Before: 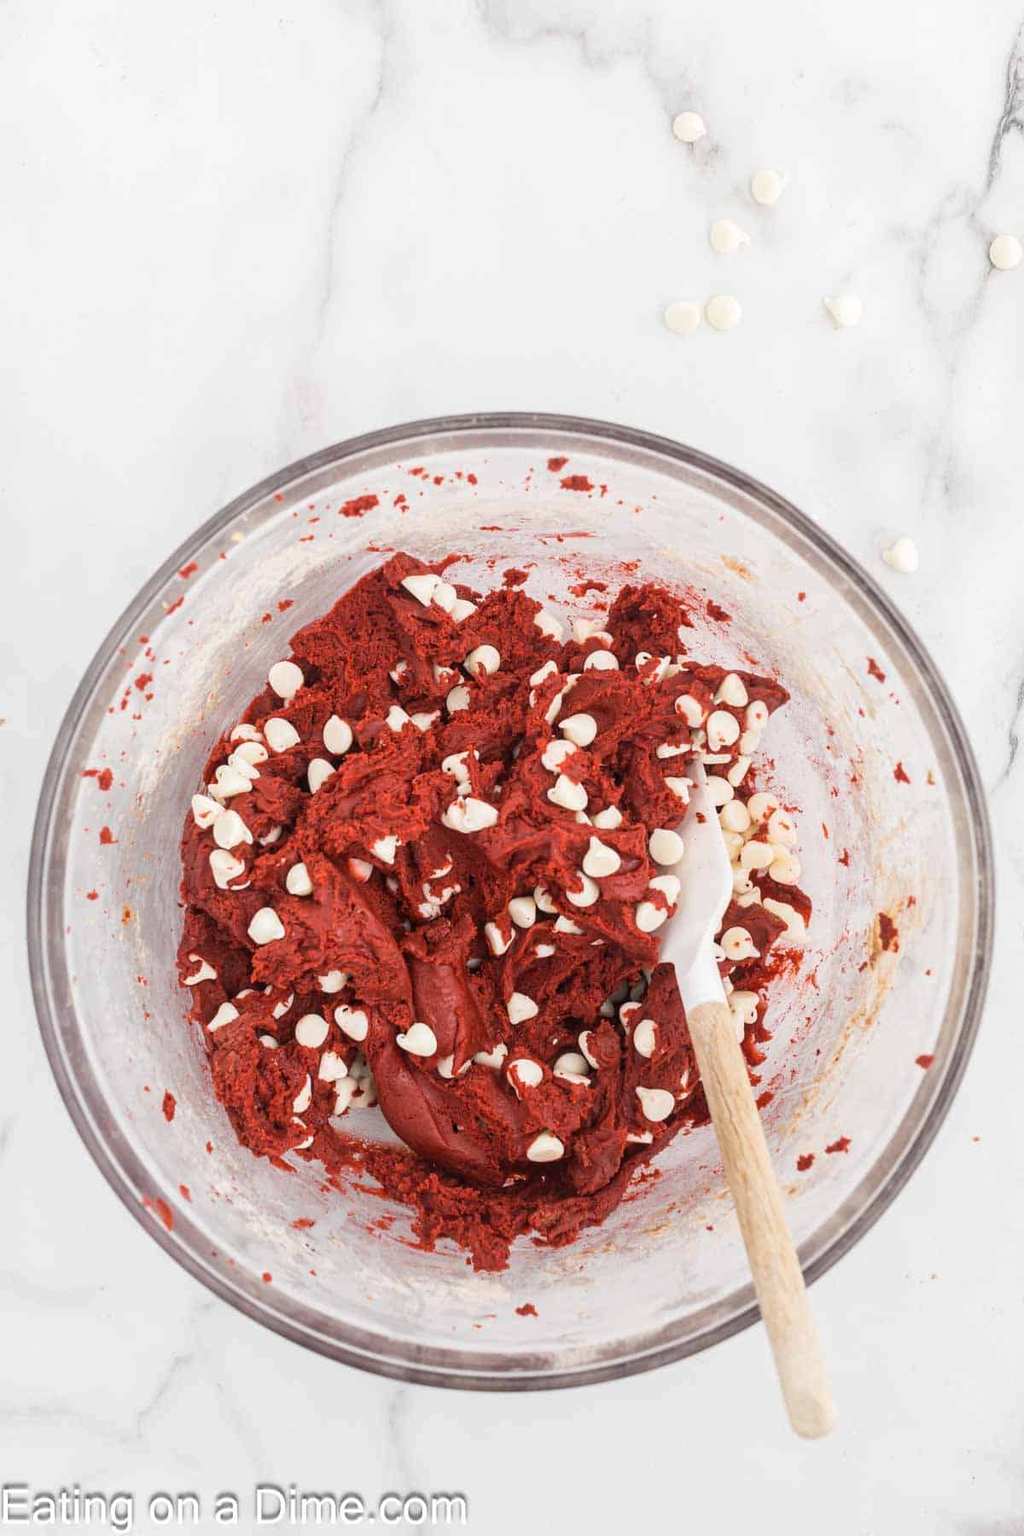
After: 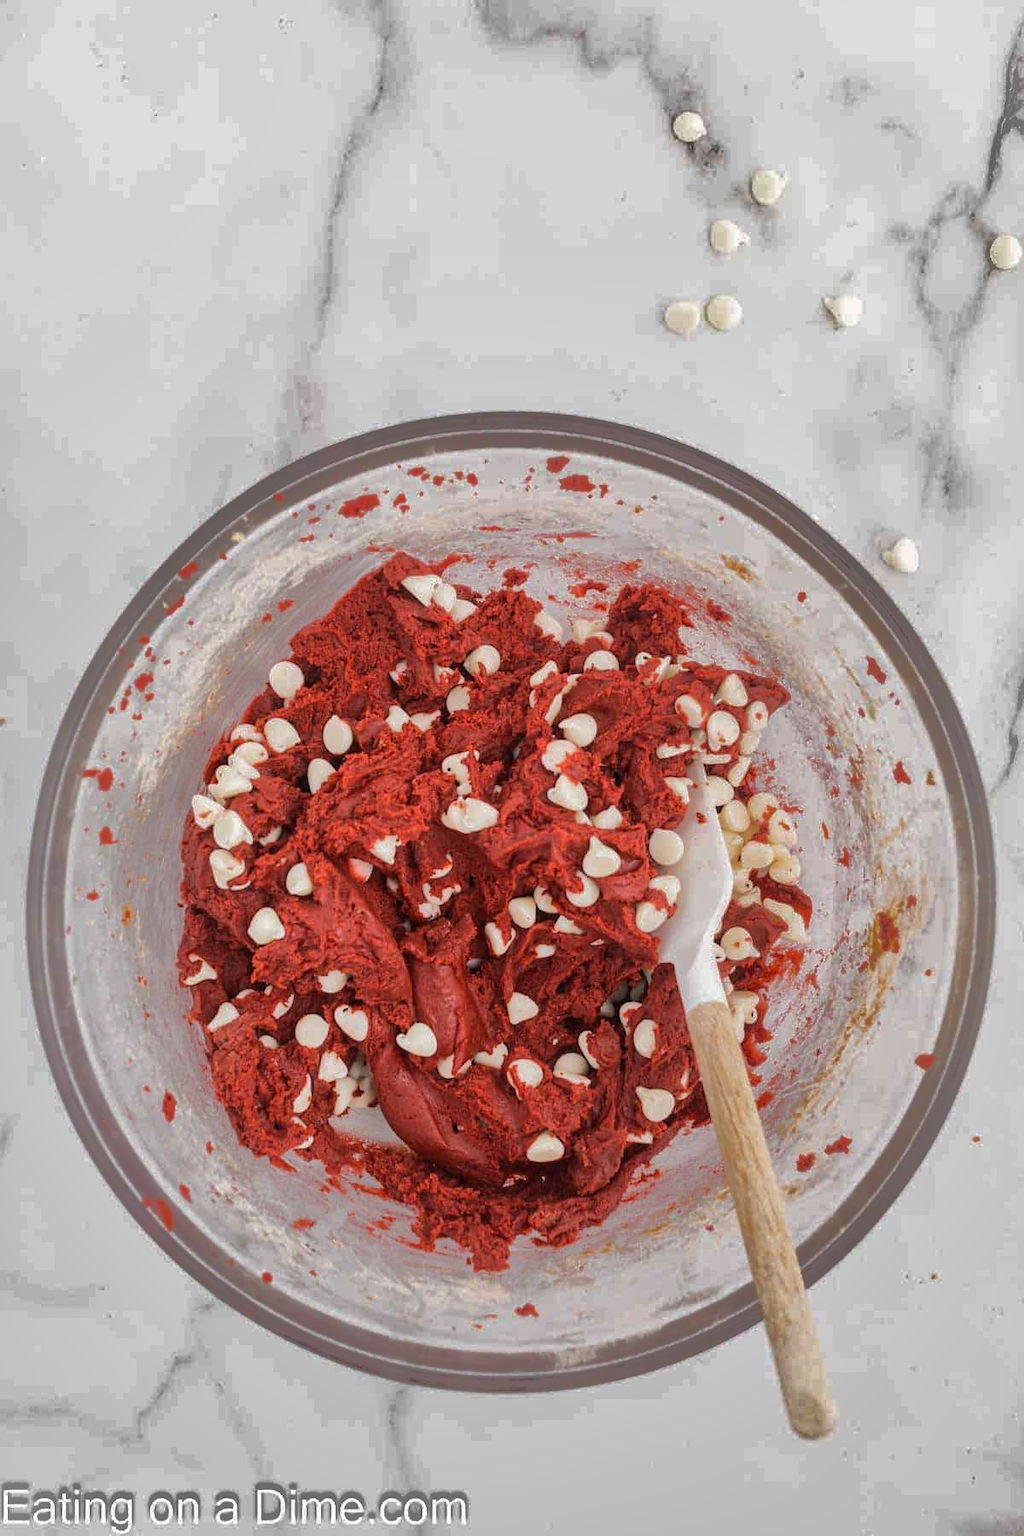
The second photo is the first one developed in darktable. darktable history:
shadows and highlights: shadows -19.94, highlights -73.33
